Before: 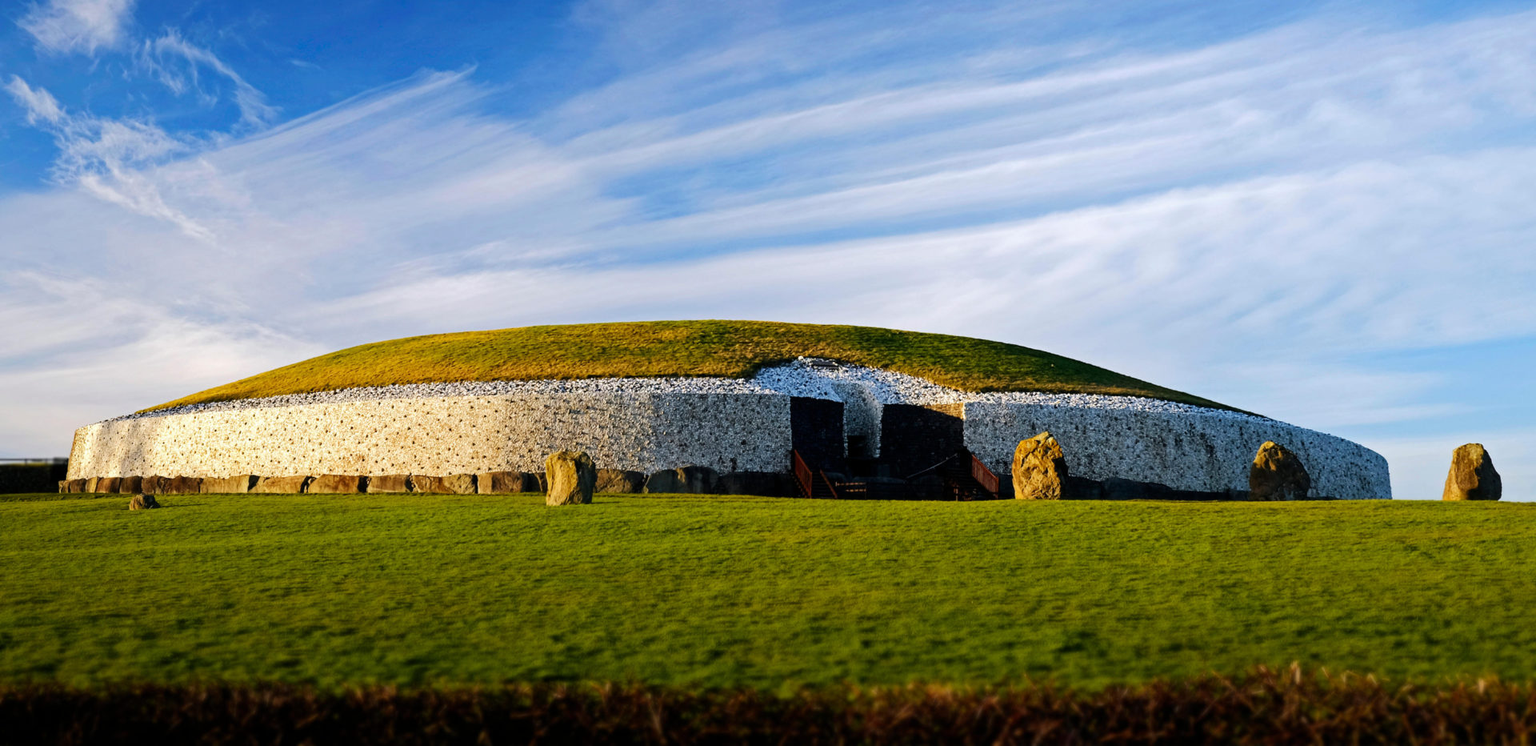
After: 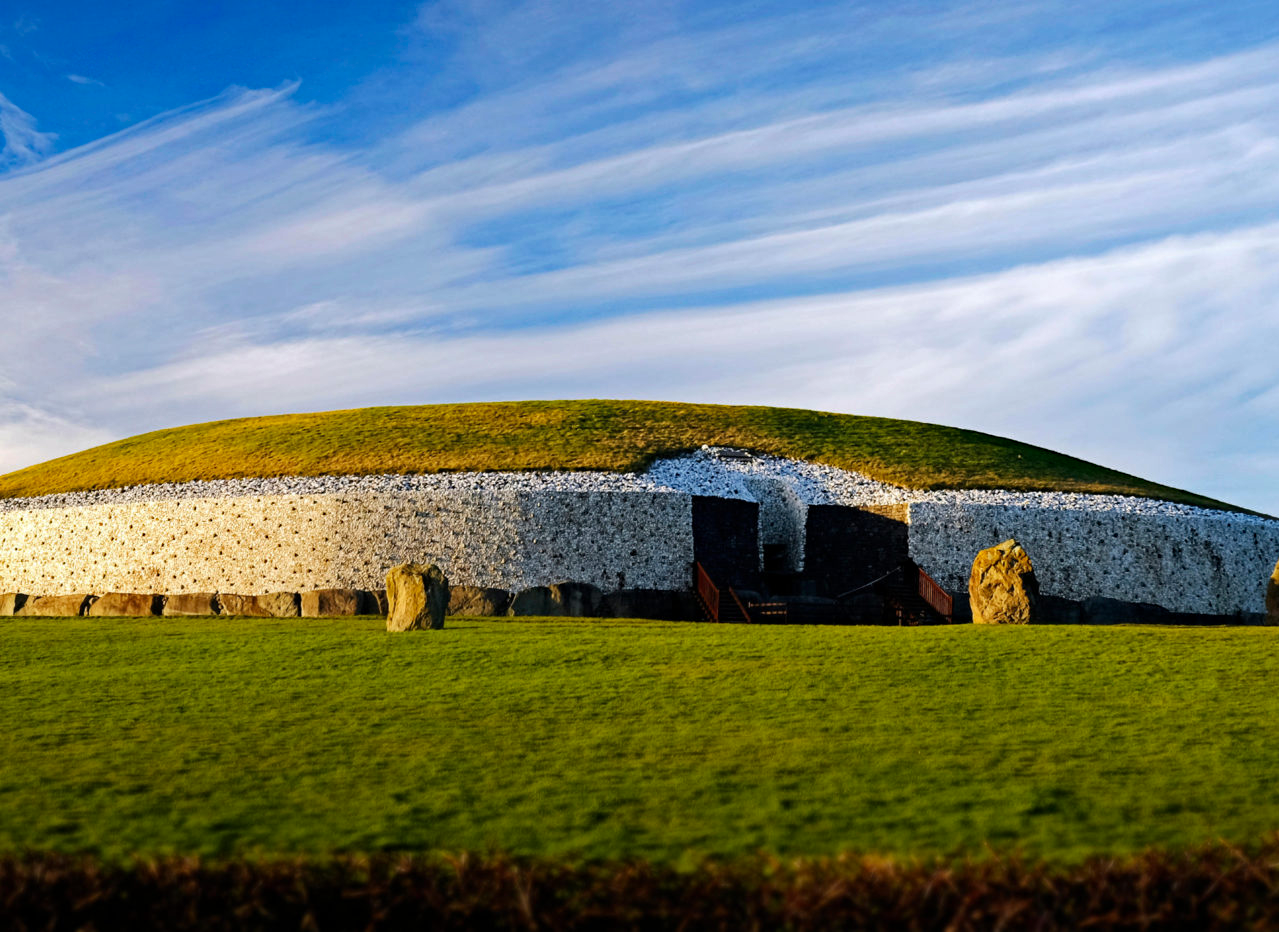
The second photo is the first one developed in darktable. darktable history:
haze removal: strength 0.29, distance 0.25, compatibility mode true, adaptive false
exposure: compensate highlight preservation false
crop: left 15.419%, right 17.914%
